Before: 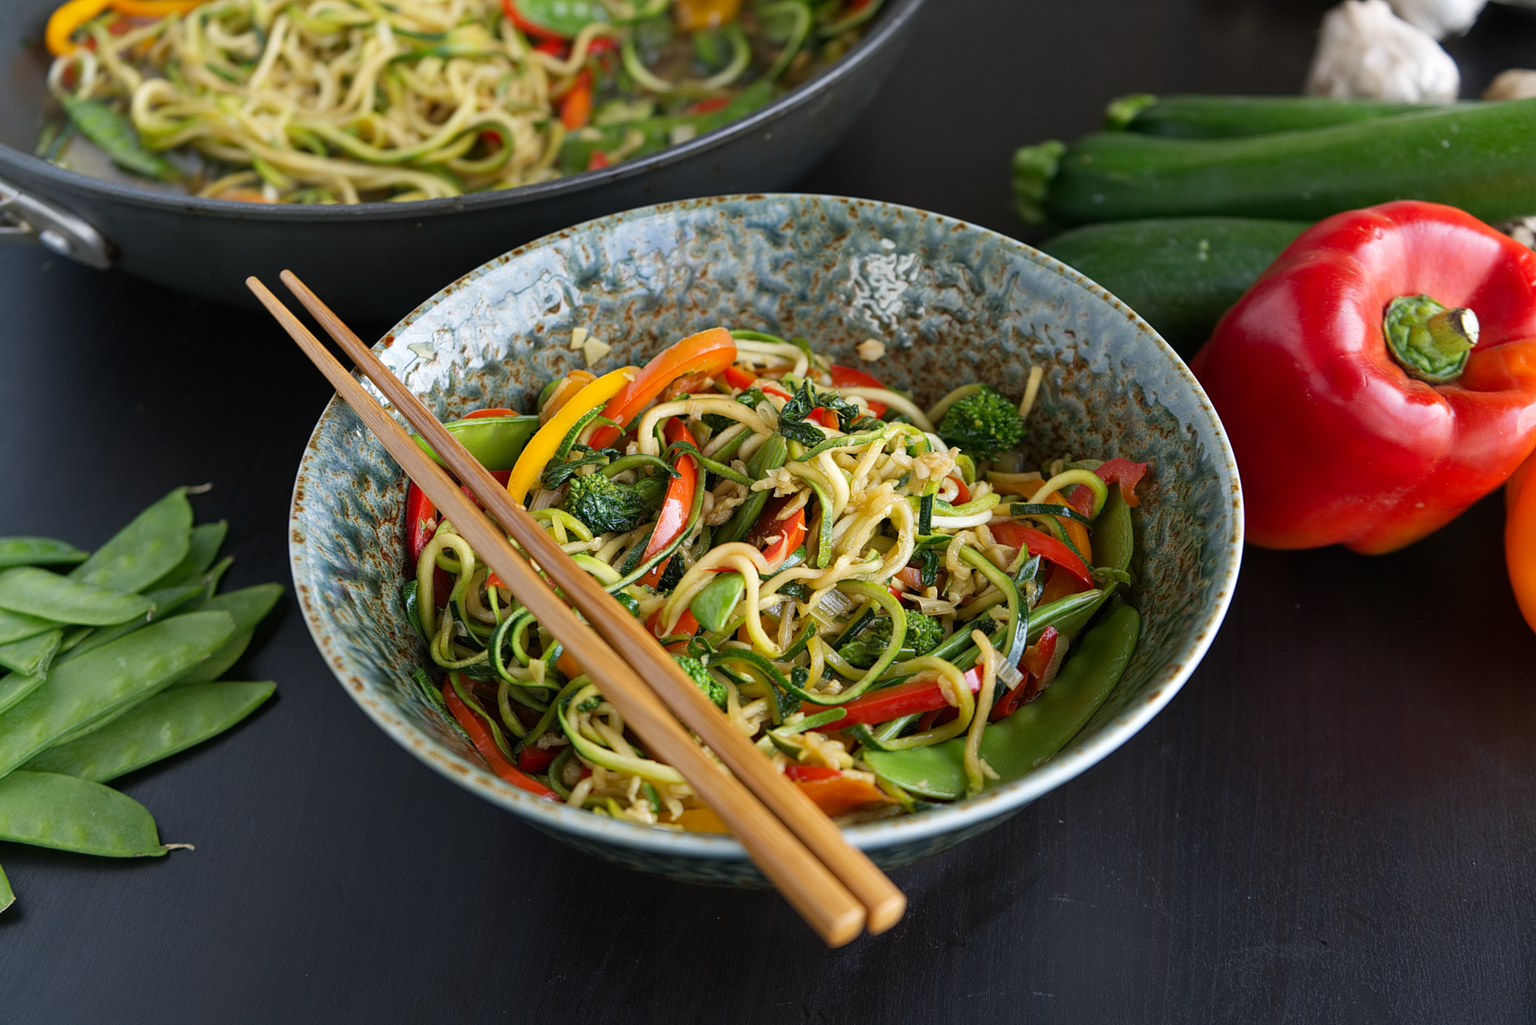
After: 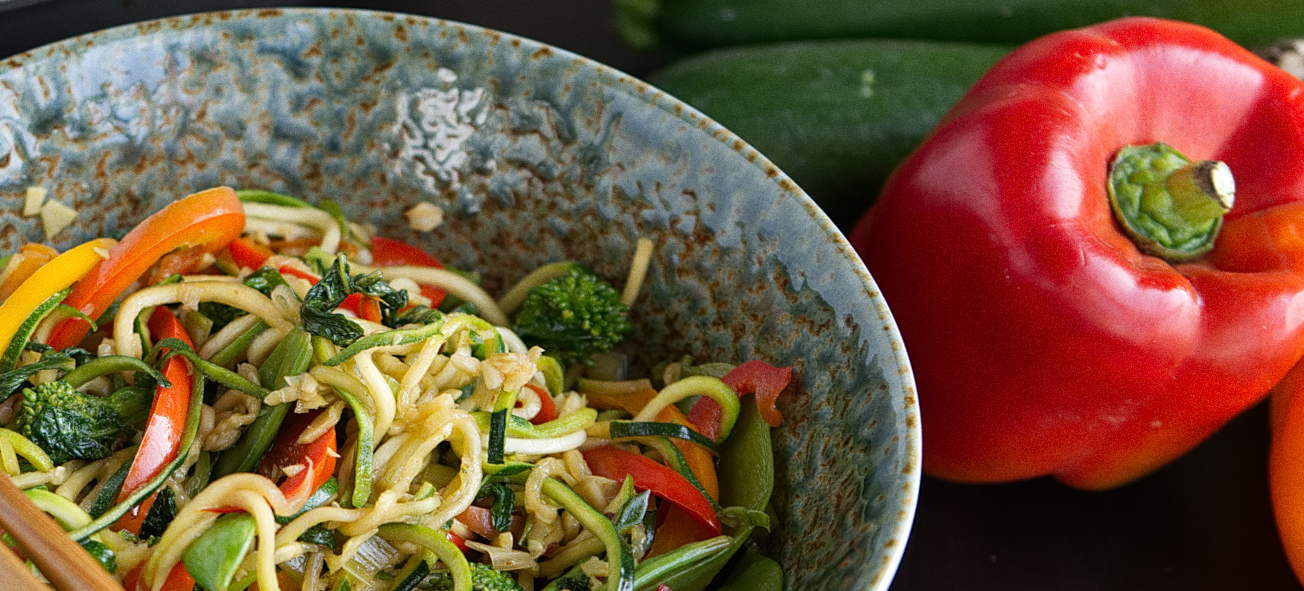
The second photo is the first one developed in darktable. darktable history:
grain: on, module defaults
crop: left 36.005%, top 18.293%, right 0.31%, bottom 38.444%
